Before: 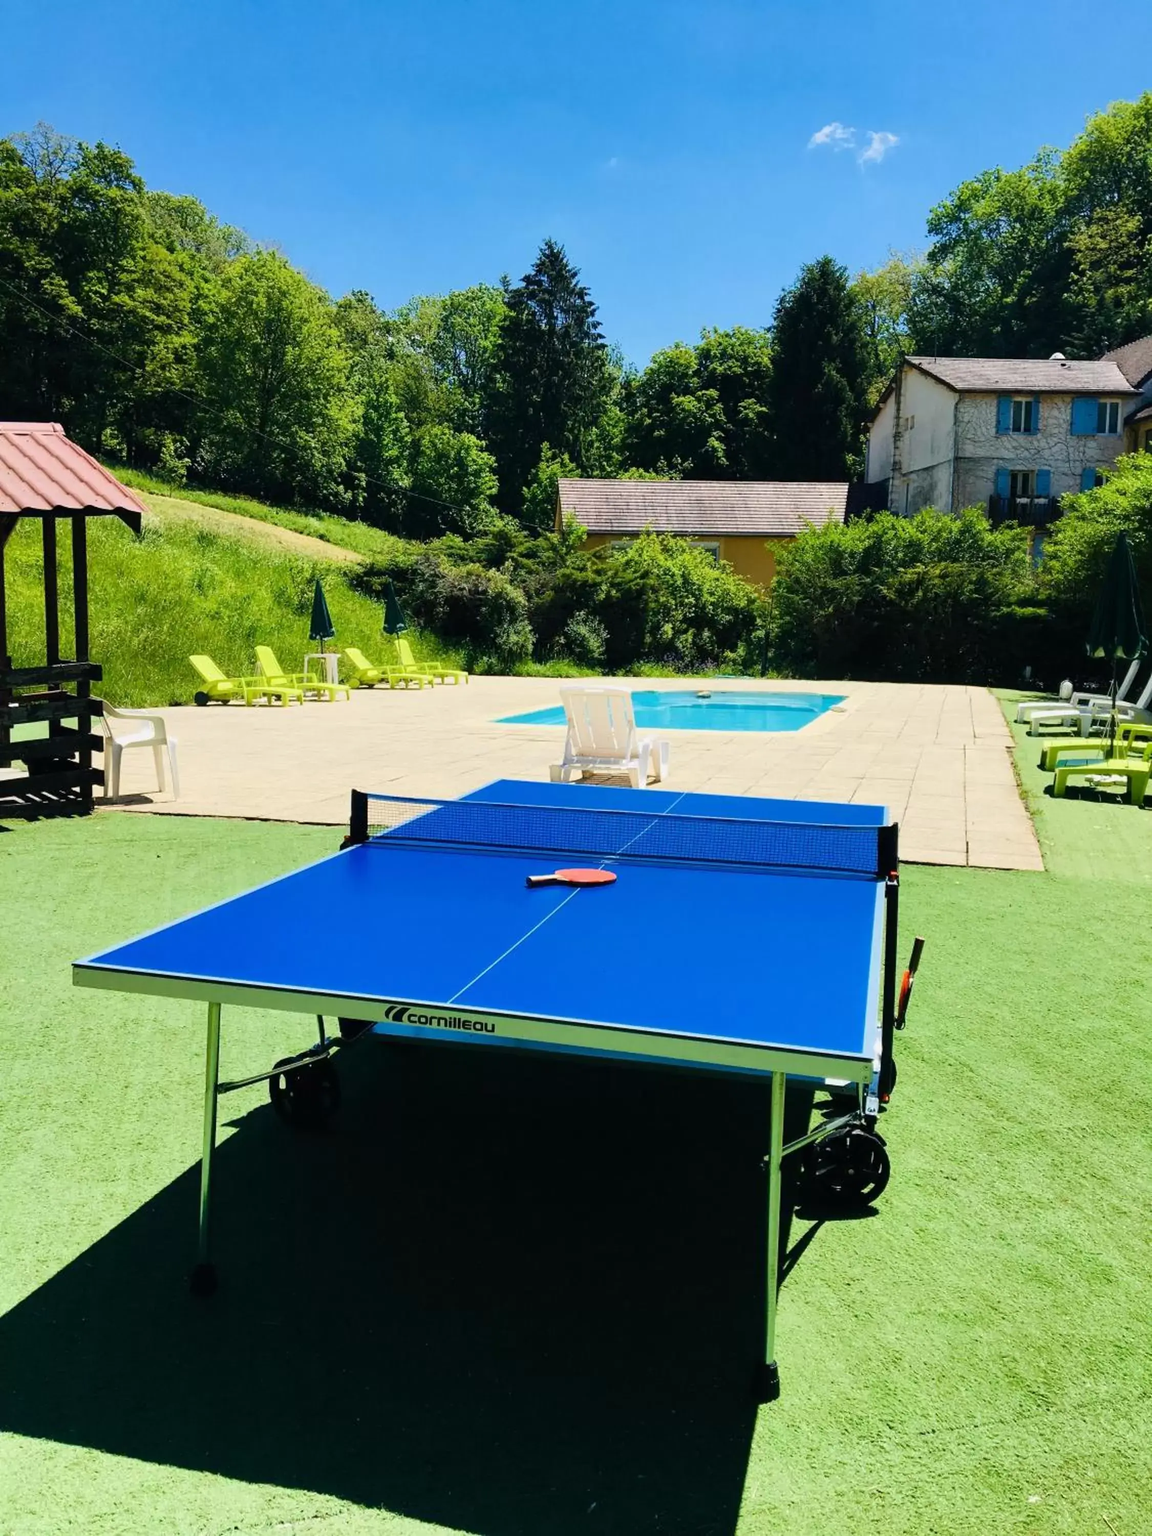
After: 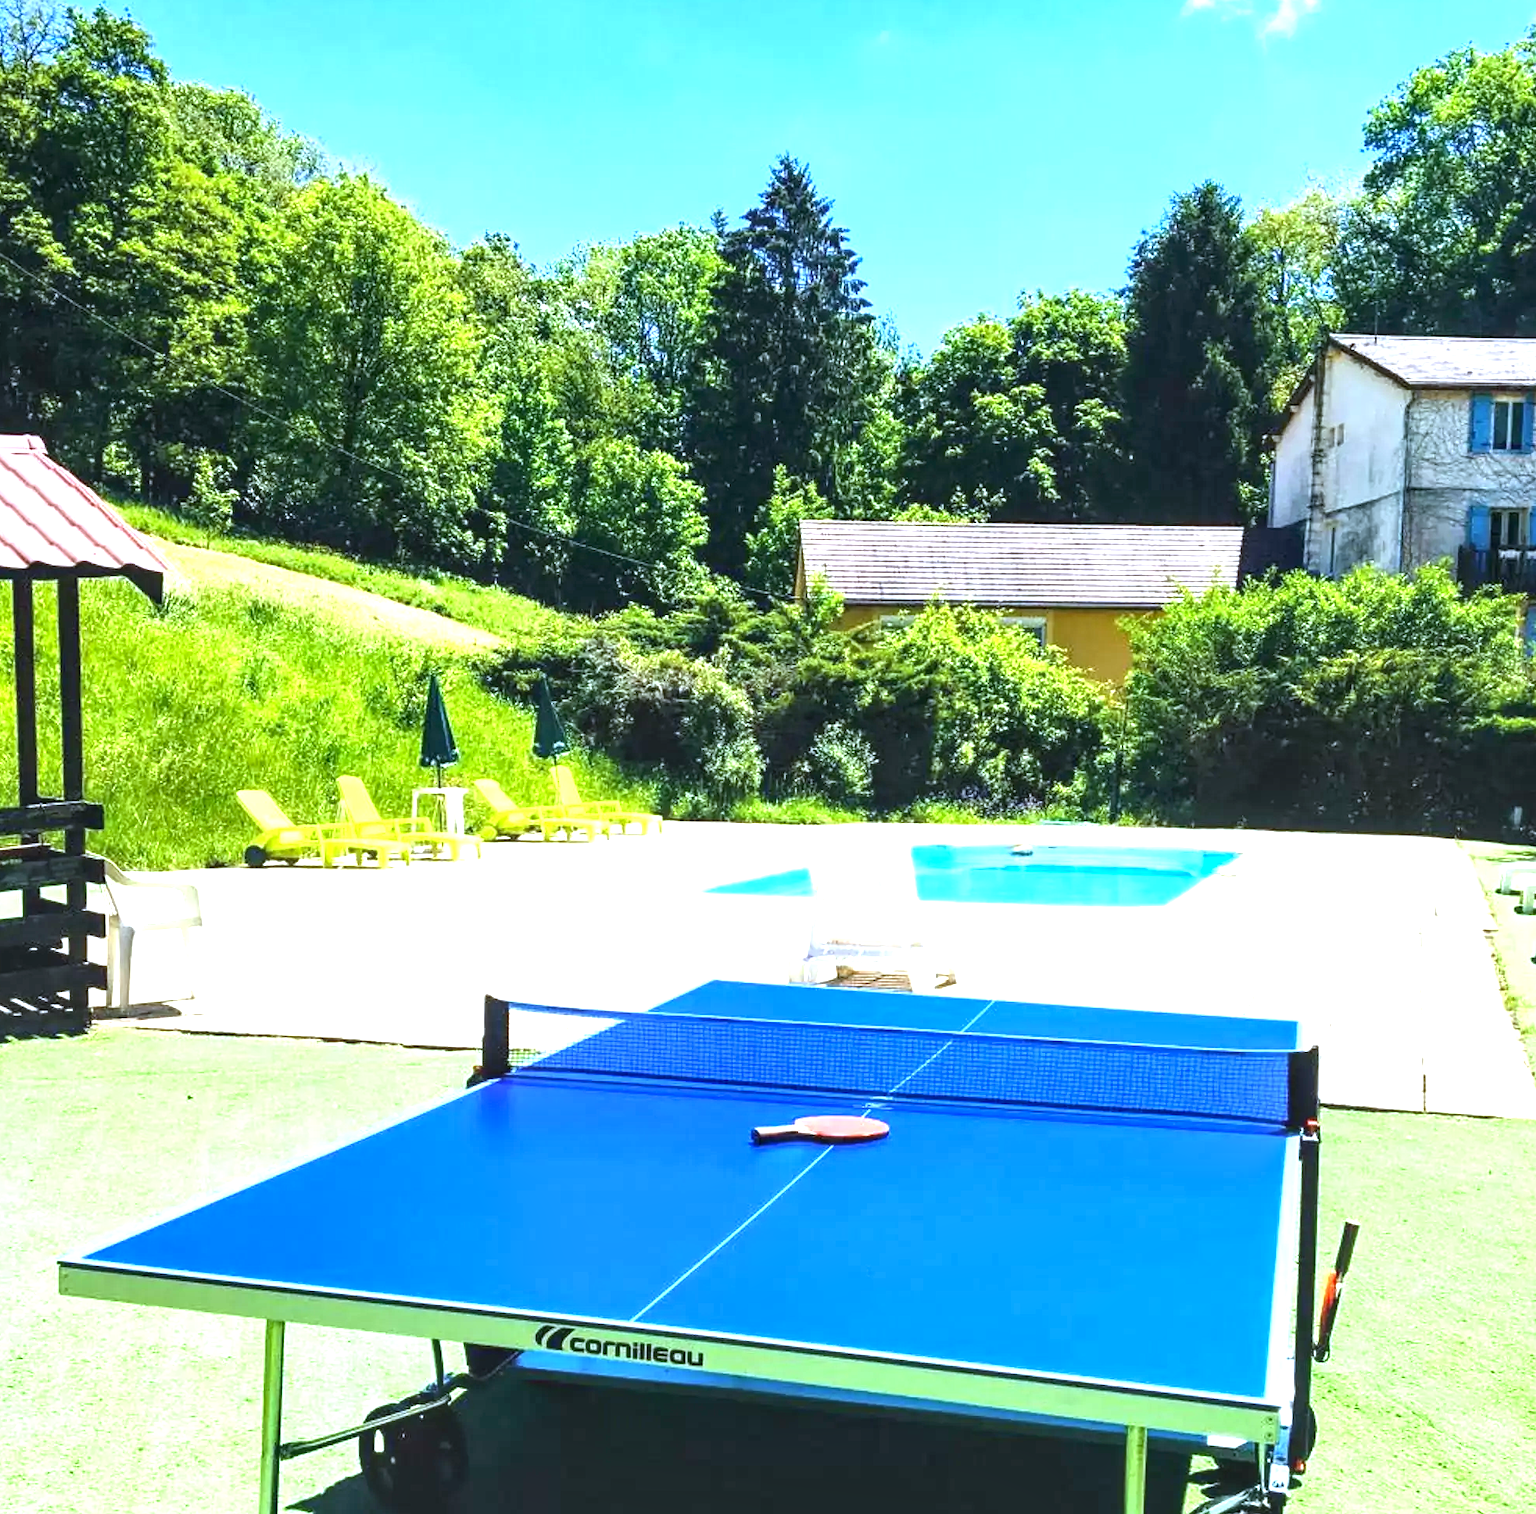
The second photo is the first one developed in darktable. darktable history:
exposure: black level correction 0, exposure 1.4 EV, compensate highlight preservation false
crop: left 3.015%, top 8.969%, right 9.647%, bottom 26.457%
local contrast: on, module defaults
white balance: red 0.926, green 1.003, blue 1.133
